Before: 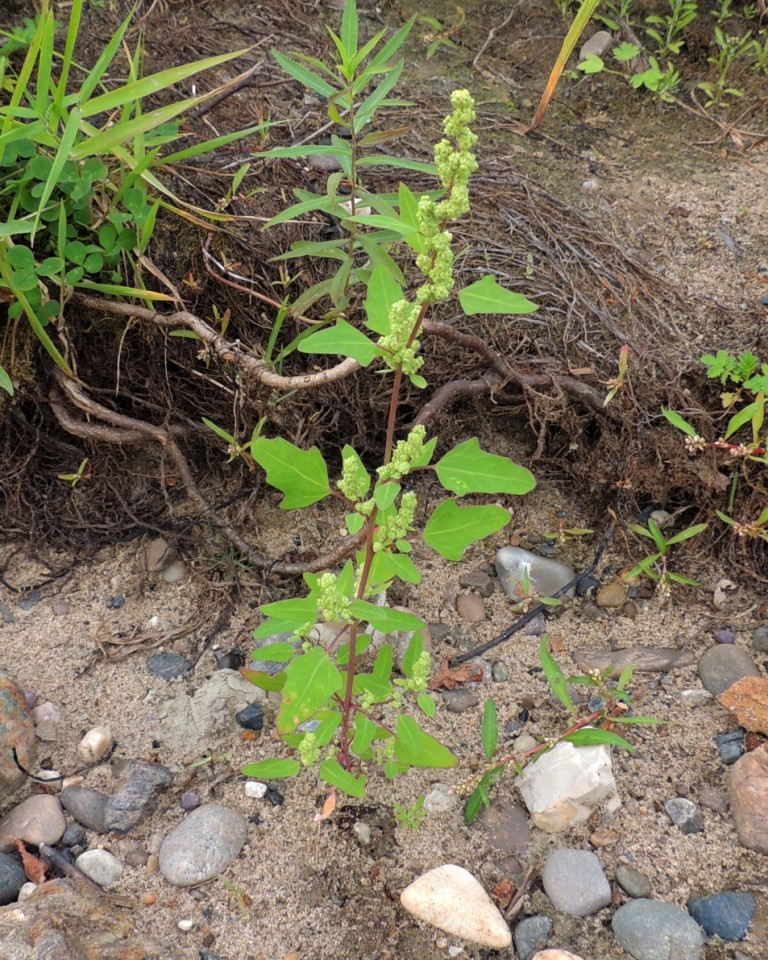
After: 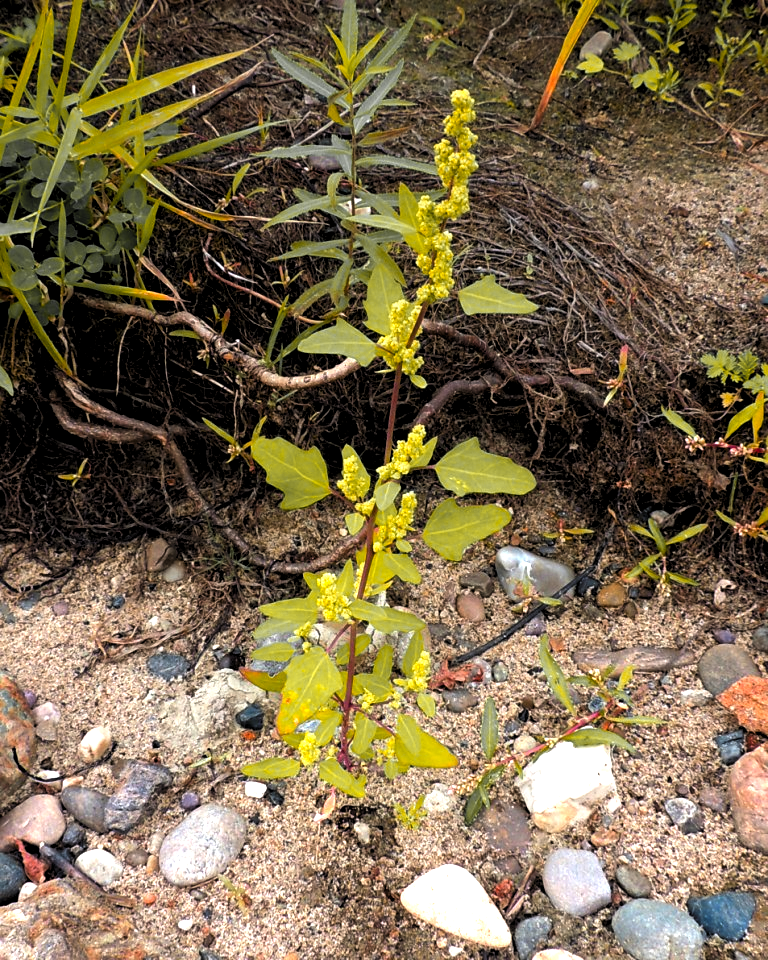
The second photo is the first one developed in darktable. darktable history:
graduated density: on, module defaults
levels: levels [0.129, 0.519, 0.867]
sharpen: amount 0.2
color zones: curves: ch1 [(0.29, 0.492) (0.373, 0.185) (0.509, 0.481)]; ch2 [(0.25, 0.462) (0.749, 0.457)], mix 40.67%
color balance rgb: perceptual saturation grading › global saturation 36%, perceptual brilliance grading › global brilliance 10%, global vibrance 20%
